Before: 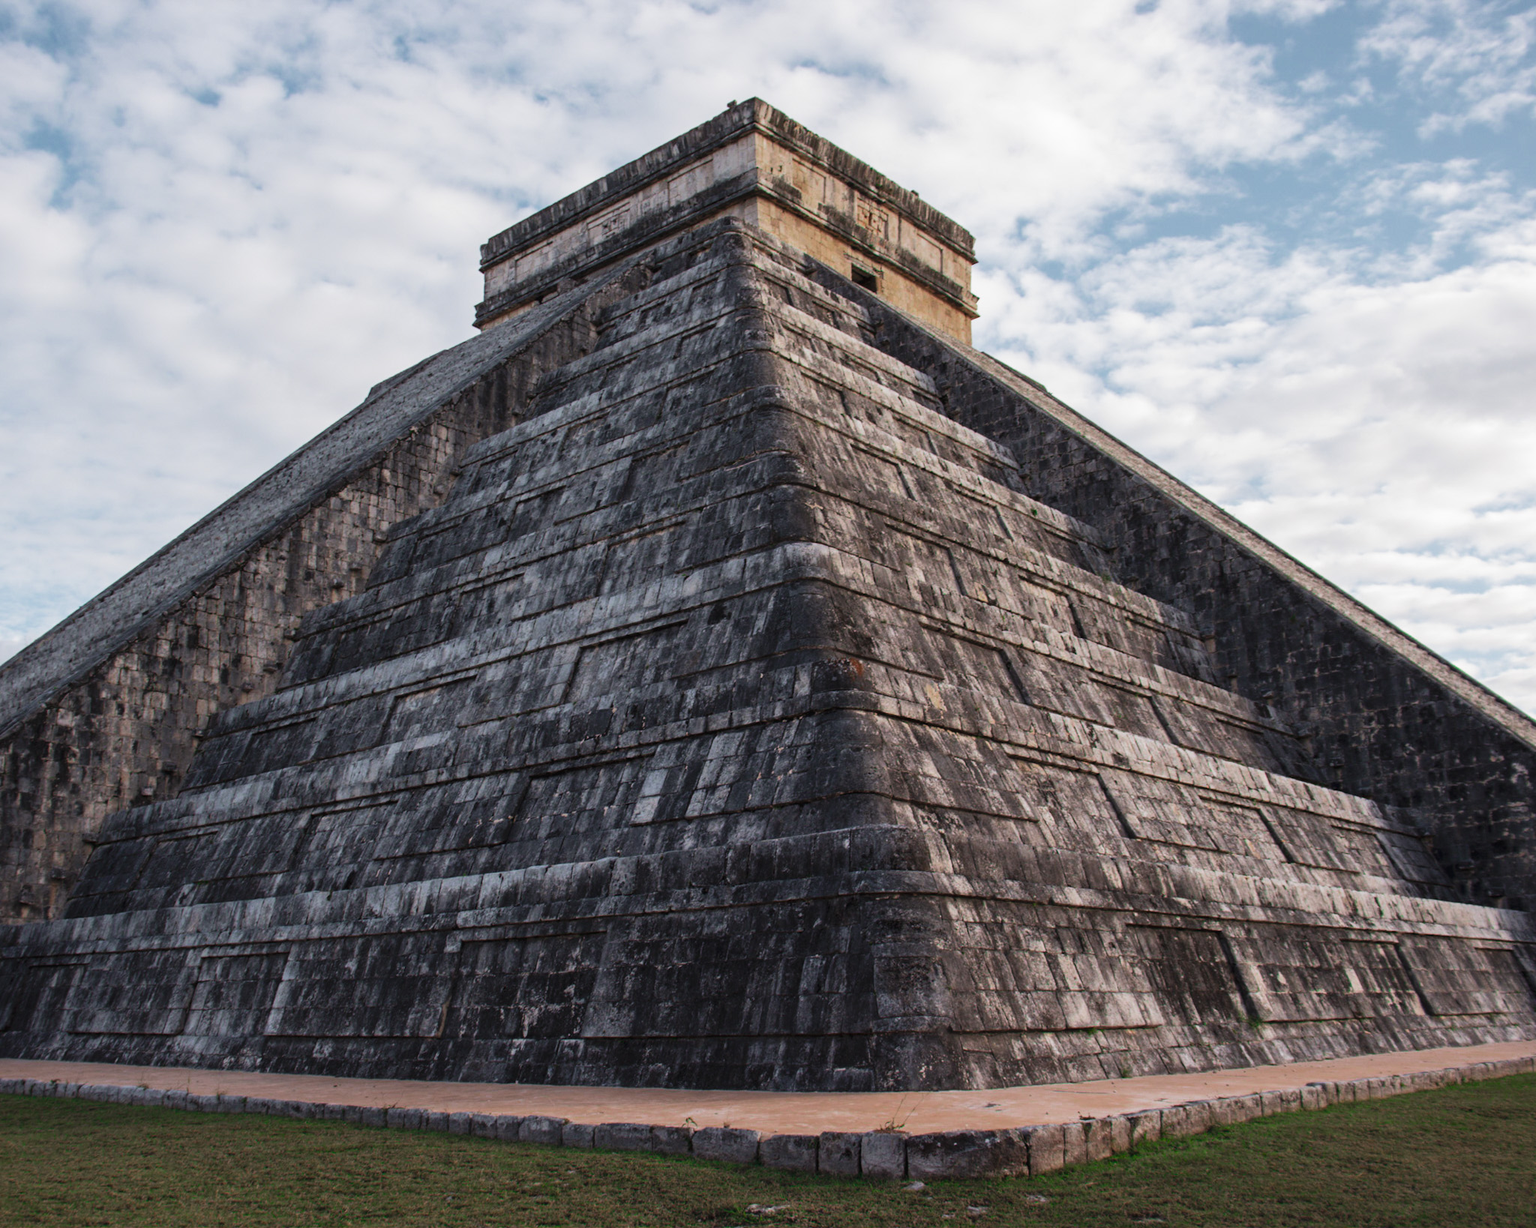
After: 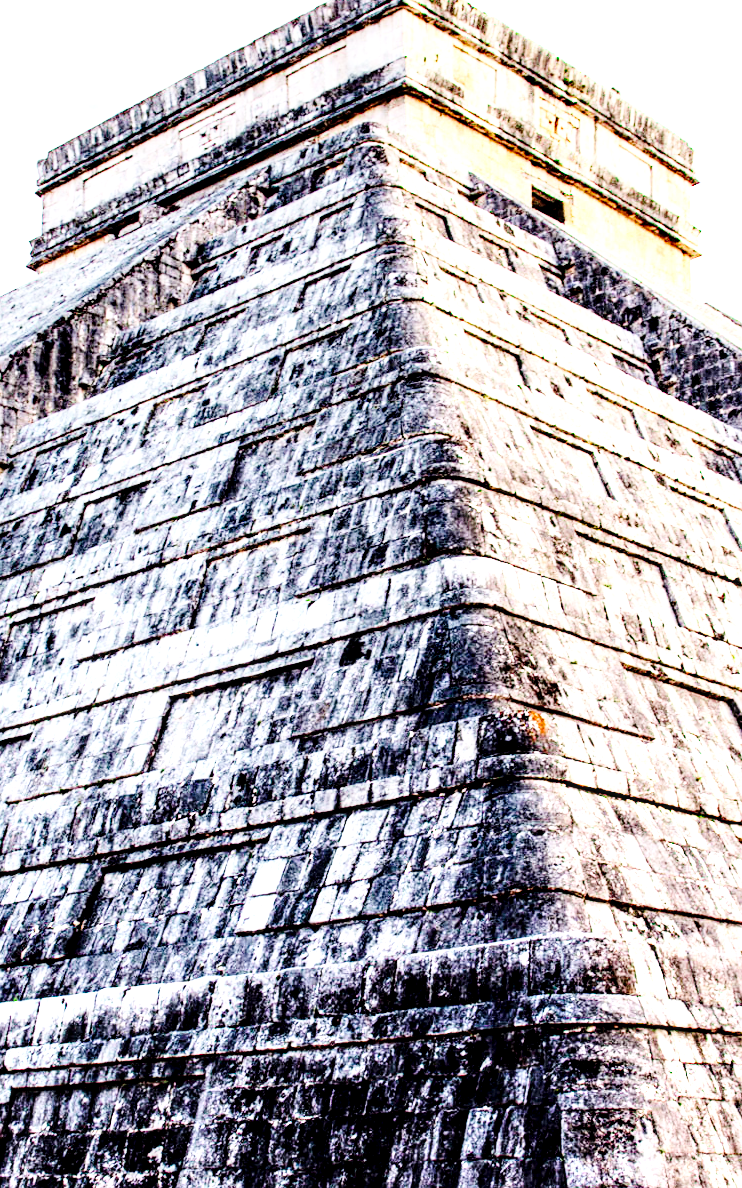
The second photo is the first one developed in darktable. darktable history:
sharpen: amount 0.203
base curve: curves: ch0 [(0, 0) (0, 0) (0.002, 0.001) (0.008, 0.003) (0.019, 0.011) (0.037, 0.037) (0.064, 0.11) (0.102, 0.232) (0.152, 0.379) (0.216, 0.524) (0.296, 0.665) (0.394, 0.789) (0.512, 0.881) (0.651, 0.945) (0.813, 0.986) (1, 1)], preserve colors none
local contrast: highlights 64%, shadows 54%, detail 168%, midtone range 0.52
crop and rotate: left 29.493%, top 10.226%, right 34.228%, bottom 17.23%
exposure: black level correction 0.008, exposure 0.988 EV, compensate exposure bias true, compensate highlight preservation false
color balance rgb: global offset › luminance 0.48%, perceptual saturation grading › global saturation 19.454%
tone equalizer: -7 EV 0.144 EV, -6 EV 0.576 EV, -5 EV 1.18 EV, -4 EV 1.34 EV, -3 EV 1.16 EV, -2 EV 0.6 EV, -1 EV 0.148 EV, edges refinement/feathering 500, mask exposure compensation -1.57 EV, preserve details no
